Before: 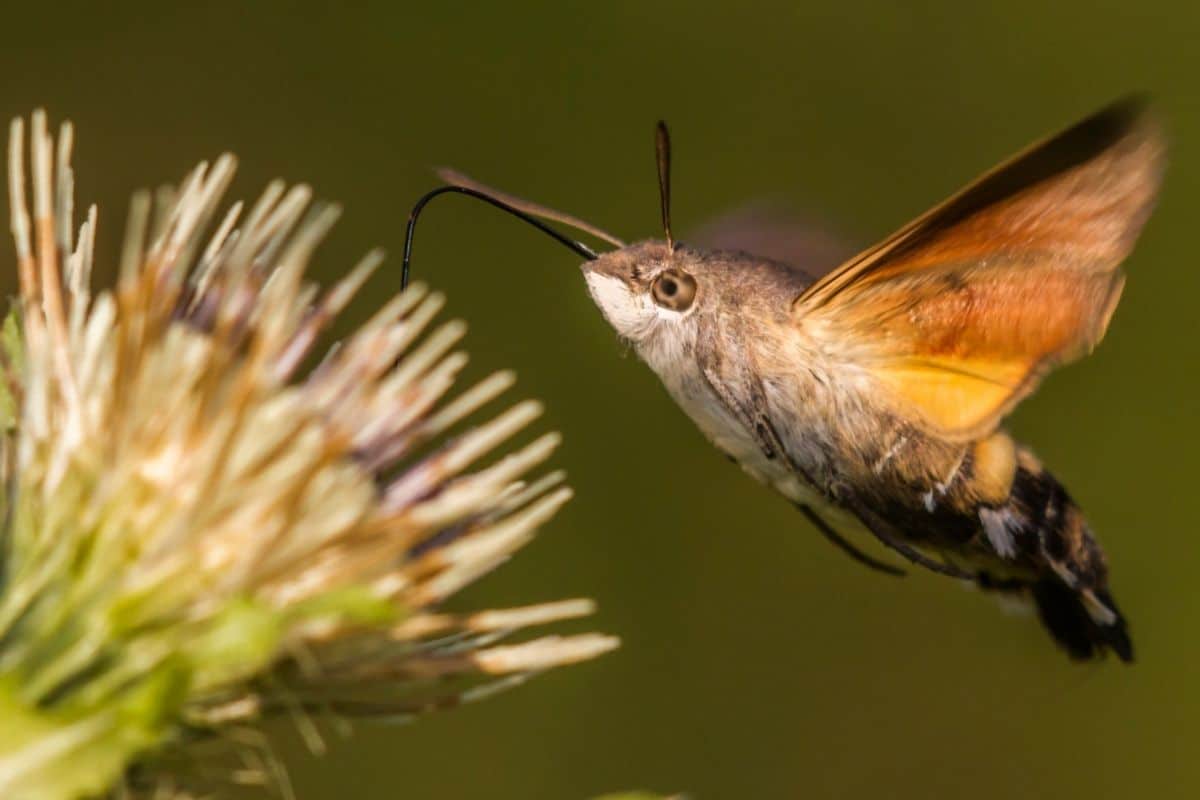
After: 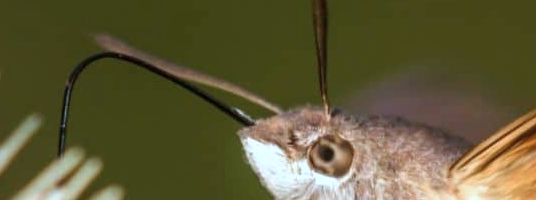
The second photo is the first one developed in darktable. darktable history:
crop: left 28.64%, top 16.832%, right 26.637%, bottom 58.055%
exposure: exposure 0.2 EV, compensate highlight preservation false
color correction: highlights a* -10.69, highlights b* -19.19
